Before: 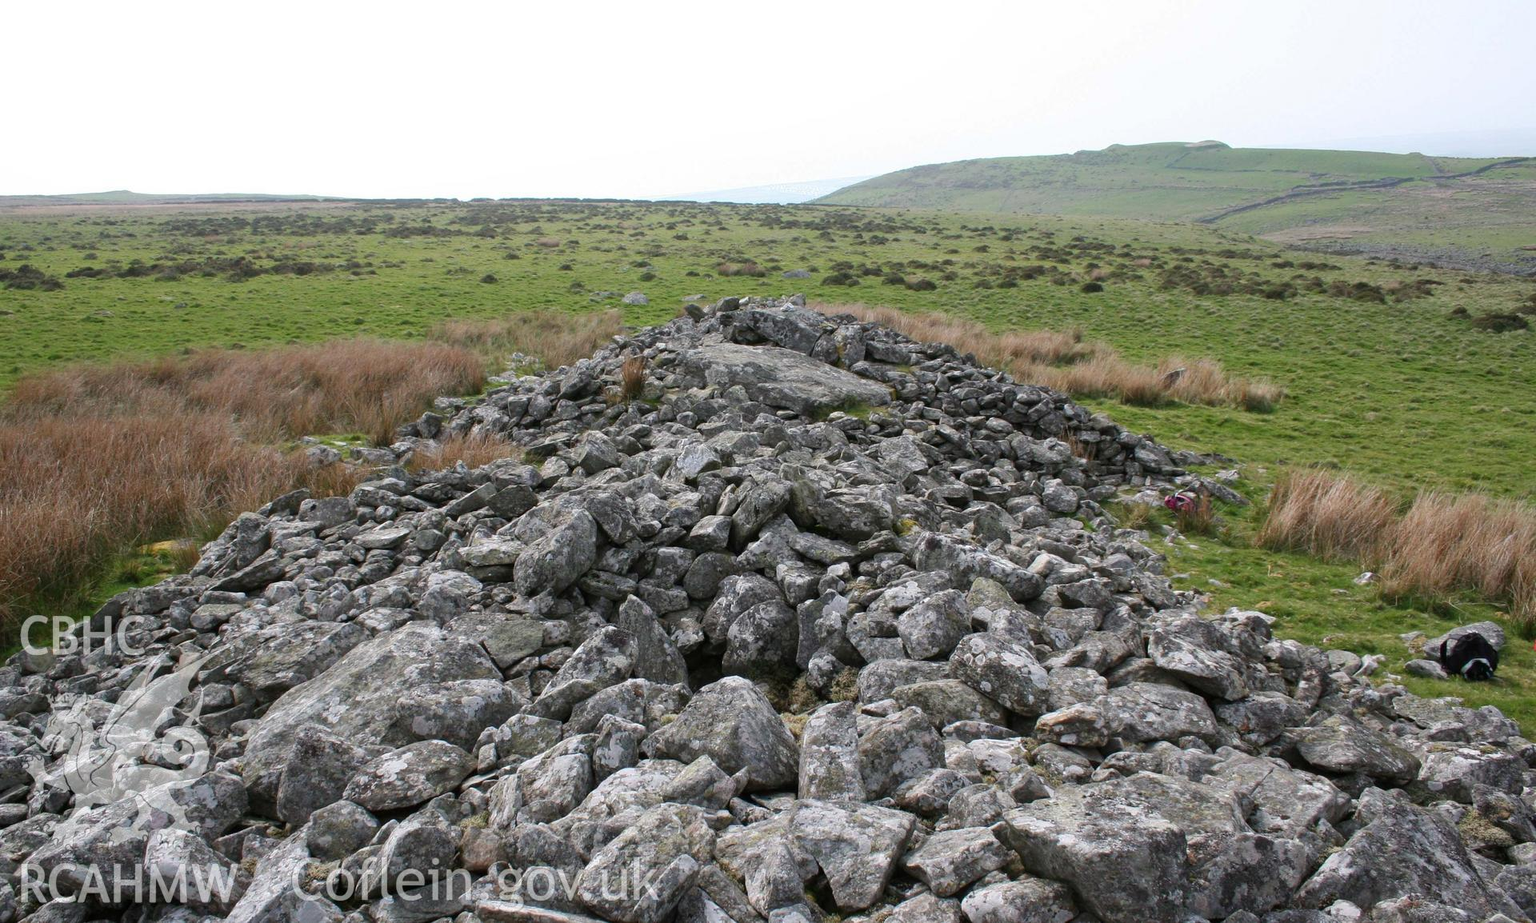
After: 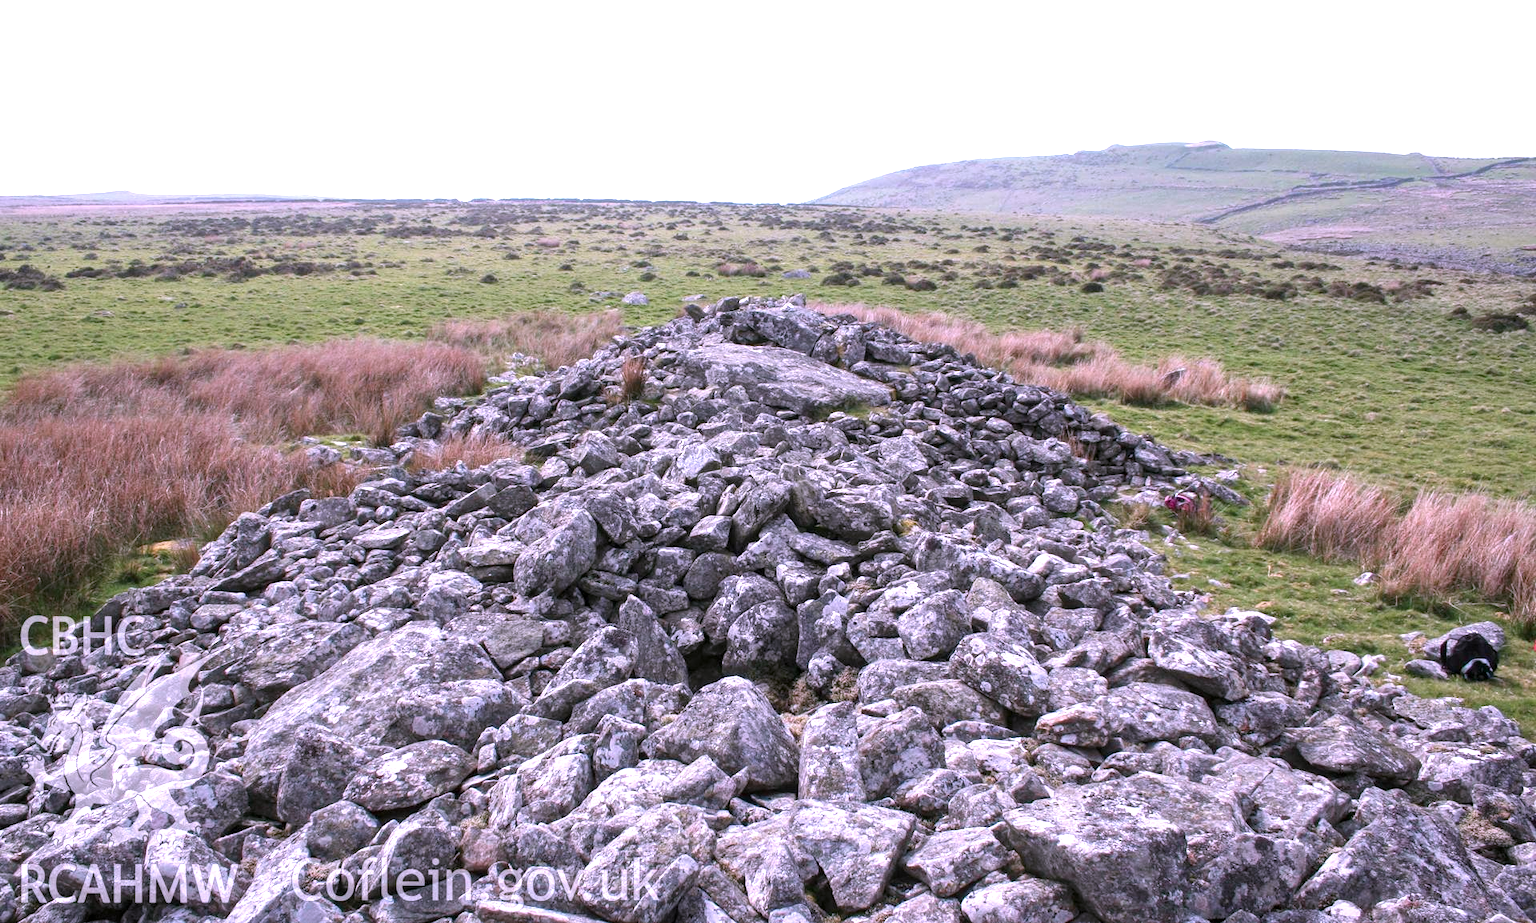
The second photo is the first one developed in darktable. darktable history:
local contrast: on, module defaults
exposure: black level correction 0, exposure 0.699 EV, compensate highlight preservation false
color correction: highlights a* 15.12, highlights b* -24.33
